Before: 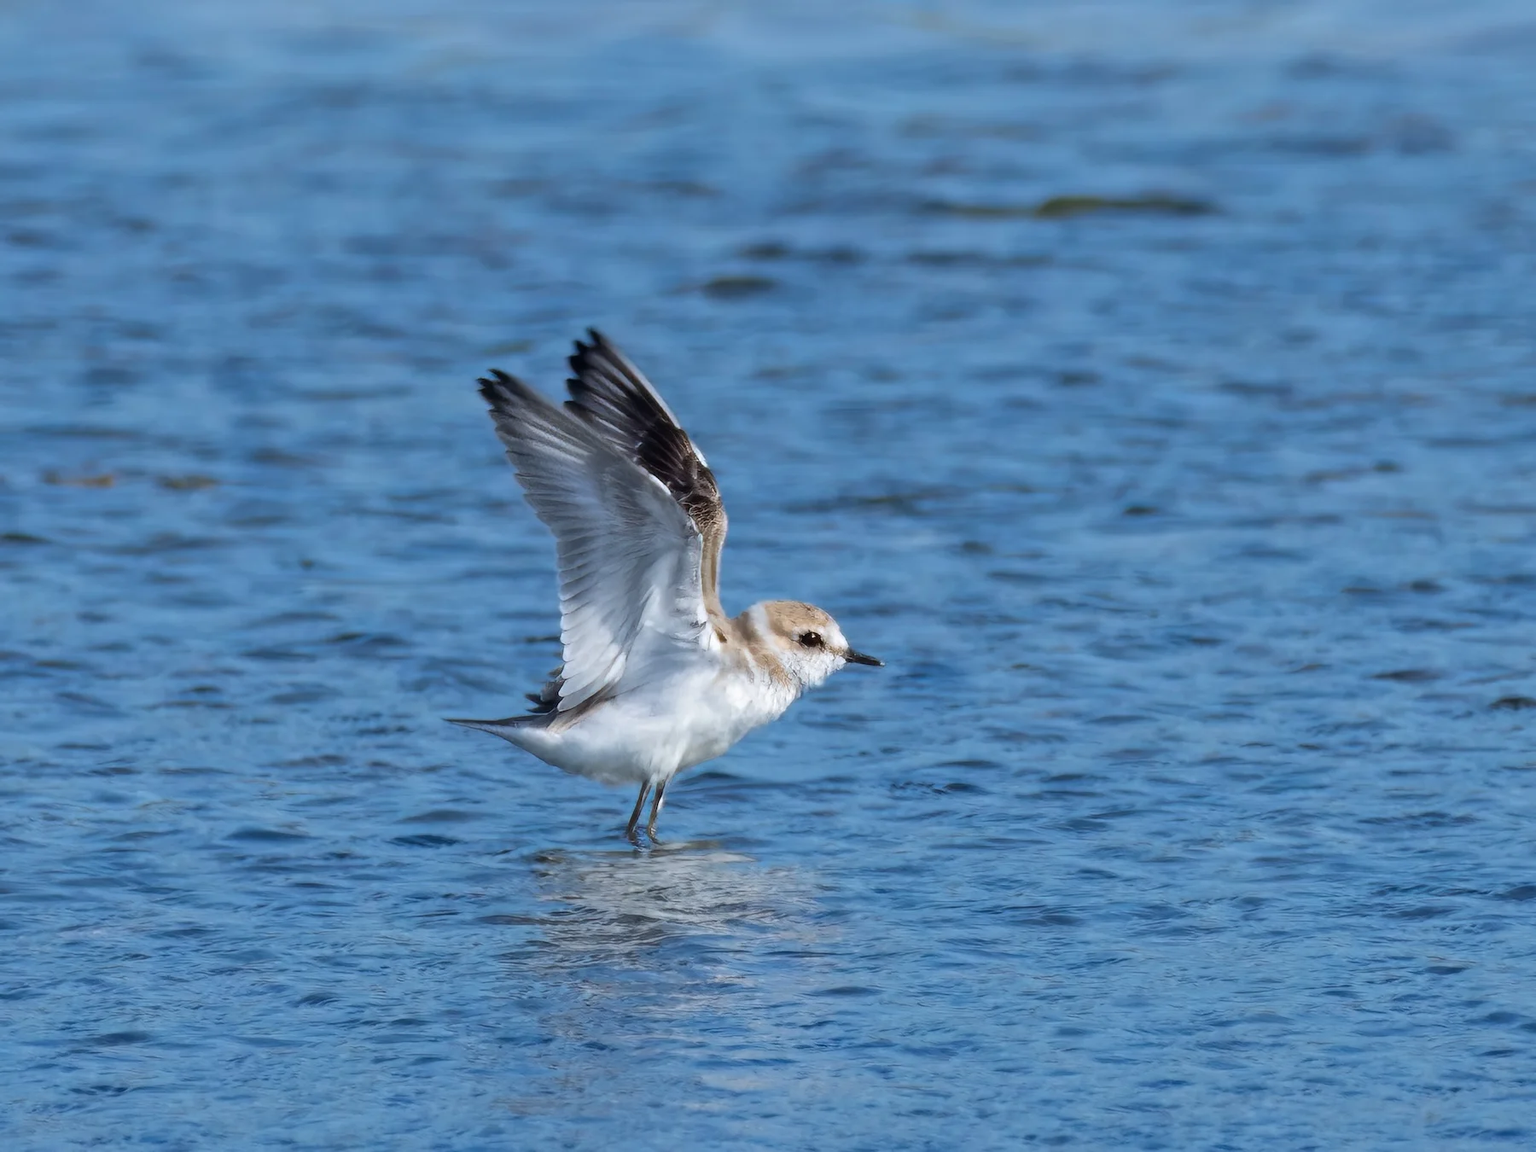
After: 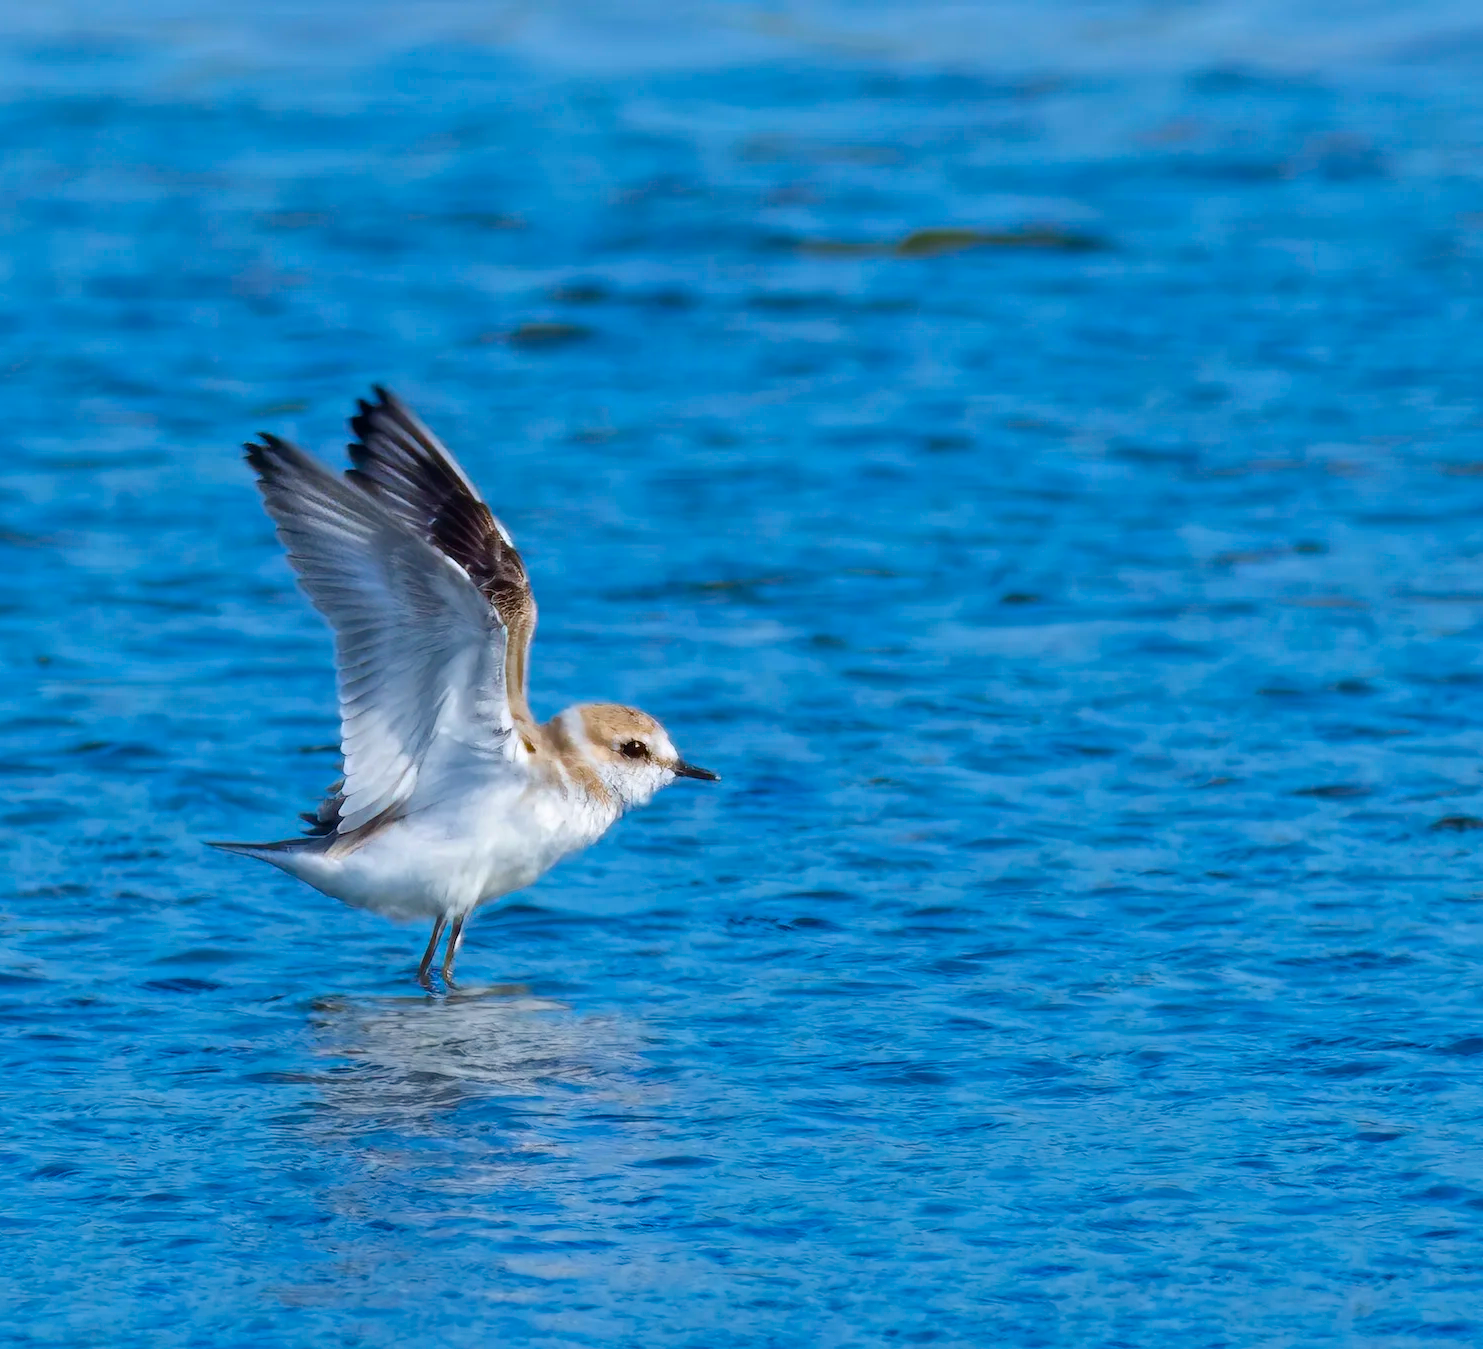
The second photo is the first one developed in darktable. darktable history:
color balance rgb: perceptual saturation grading › global saturation 20%, perceptual saturation grading › highlights -25%, perceptual saturation grading › shadows 25%, global vibrance 50%
crop: left 17.582%, bottom 0.031%
